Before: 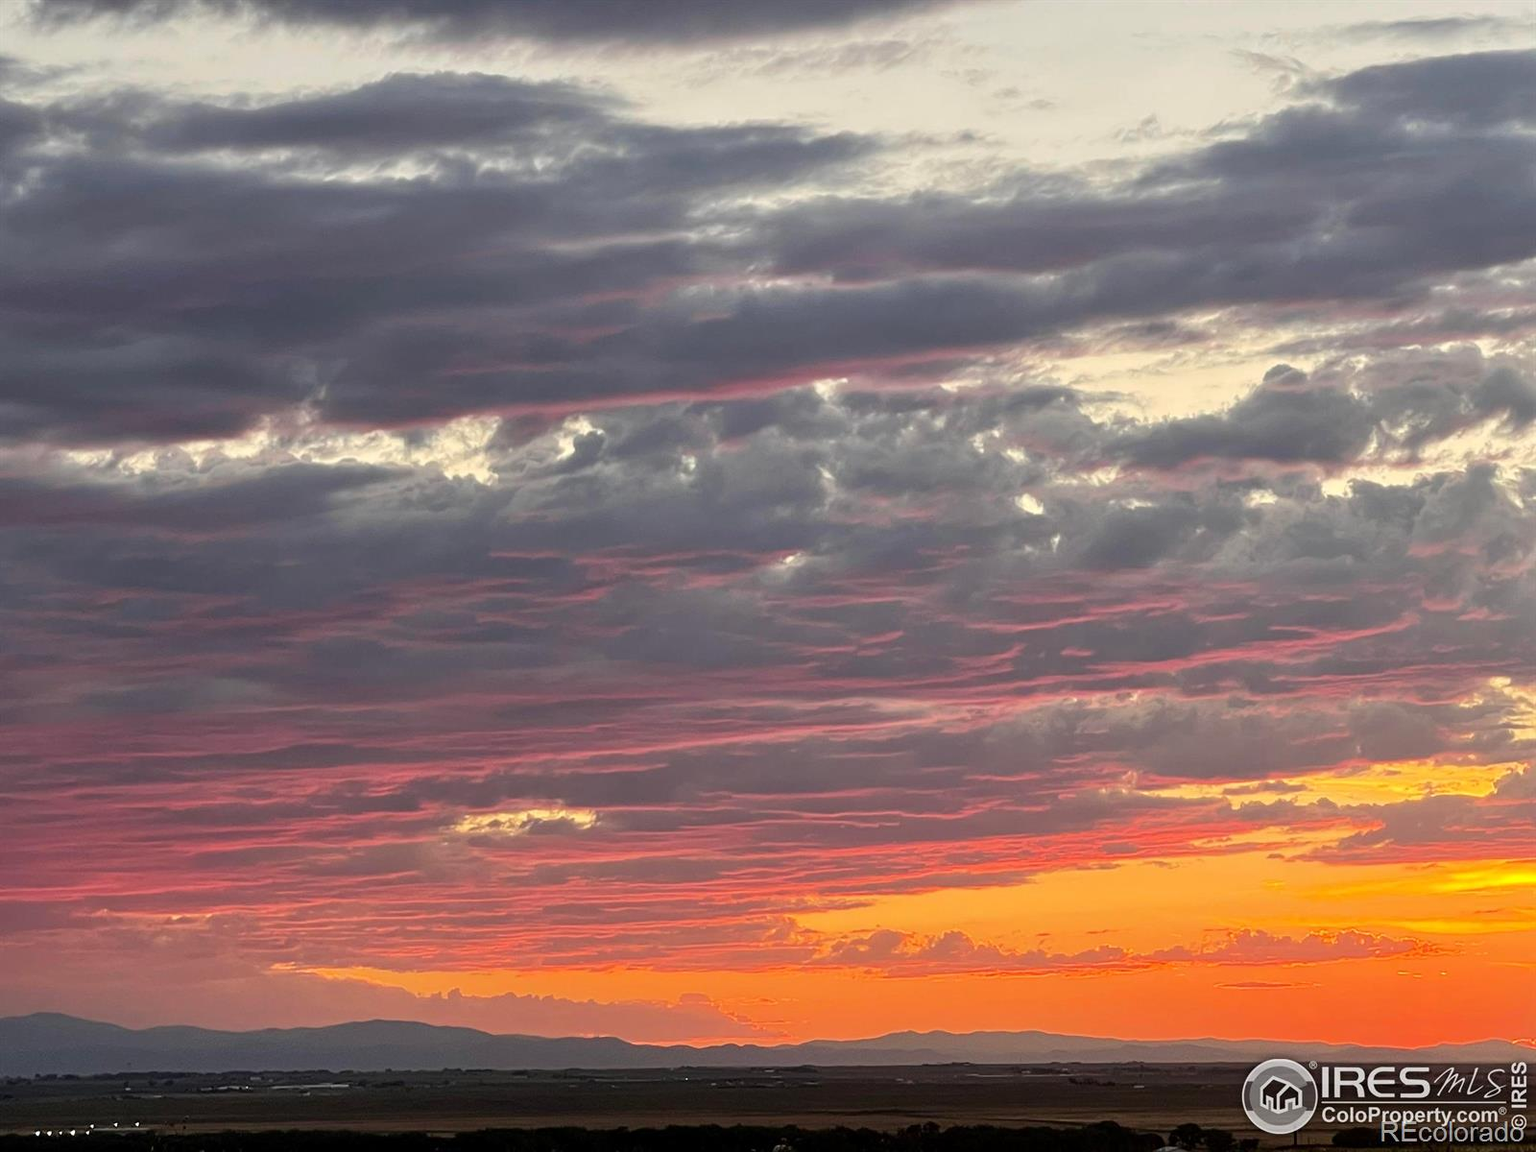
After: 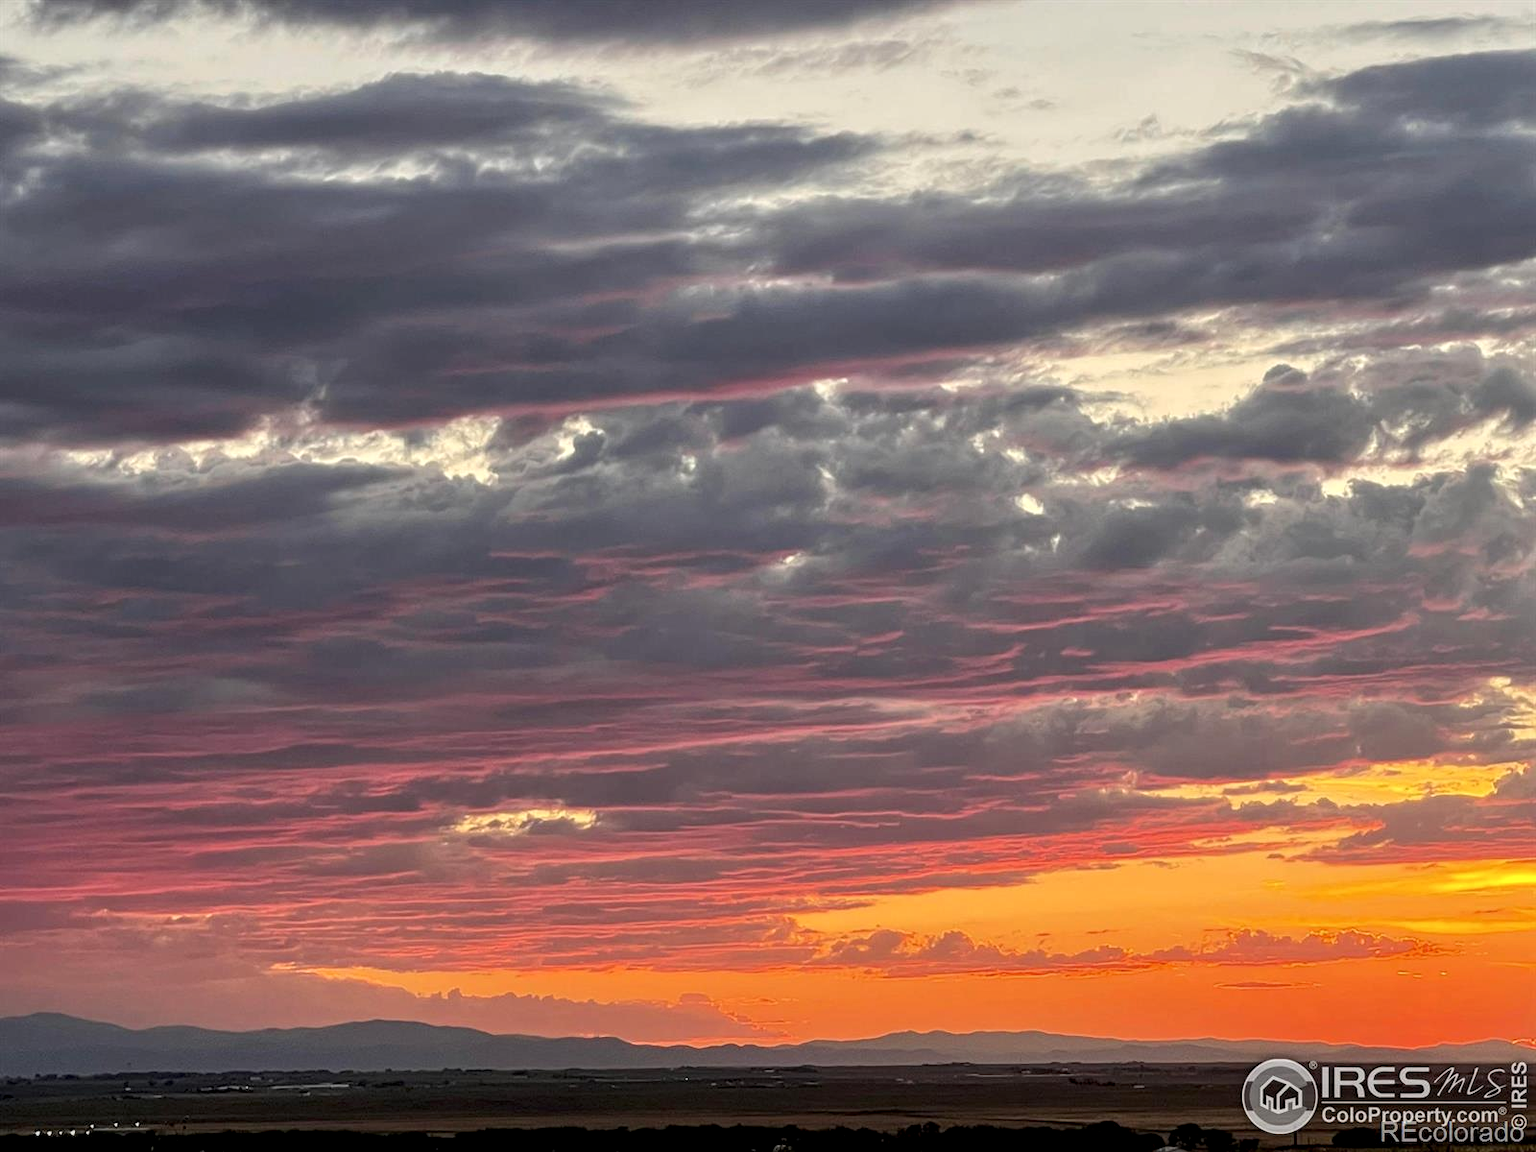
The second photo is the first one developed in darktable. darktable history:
exposure: black level correction 0.002, exposure -0.1 EV, compensate highlight preservation false
local contrast: detail 130%
